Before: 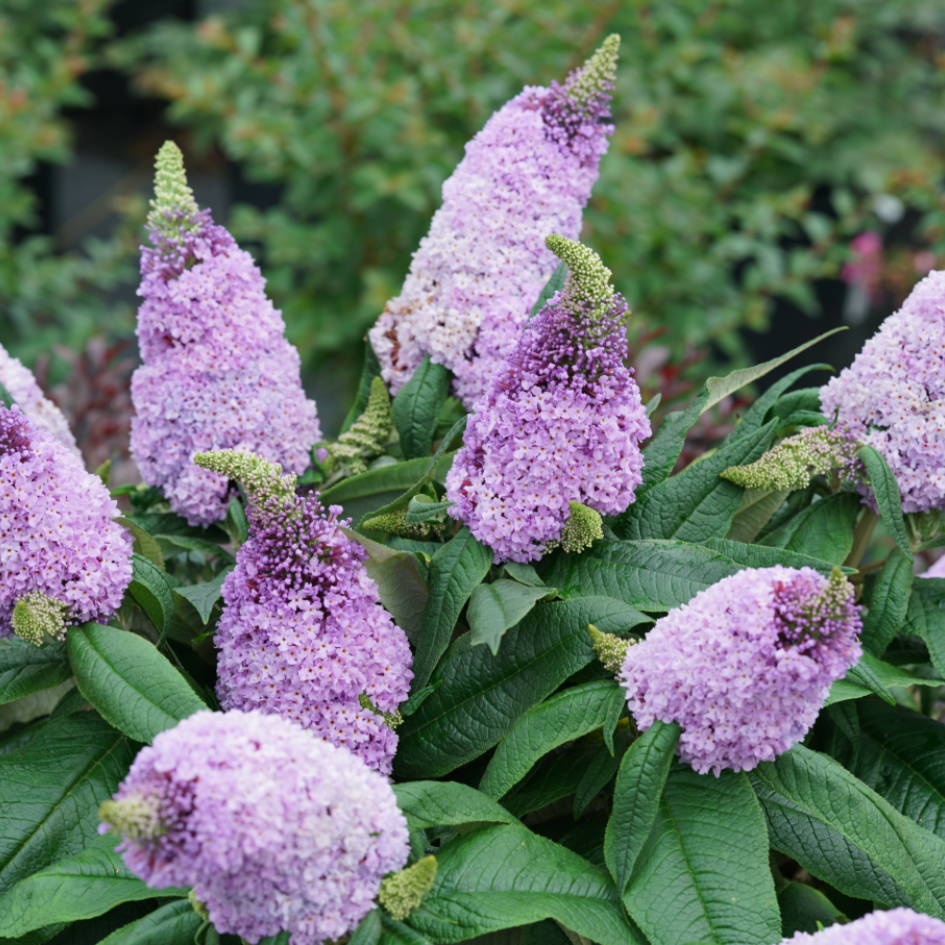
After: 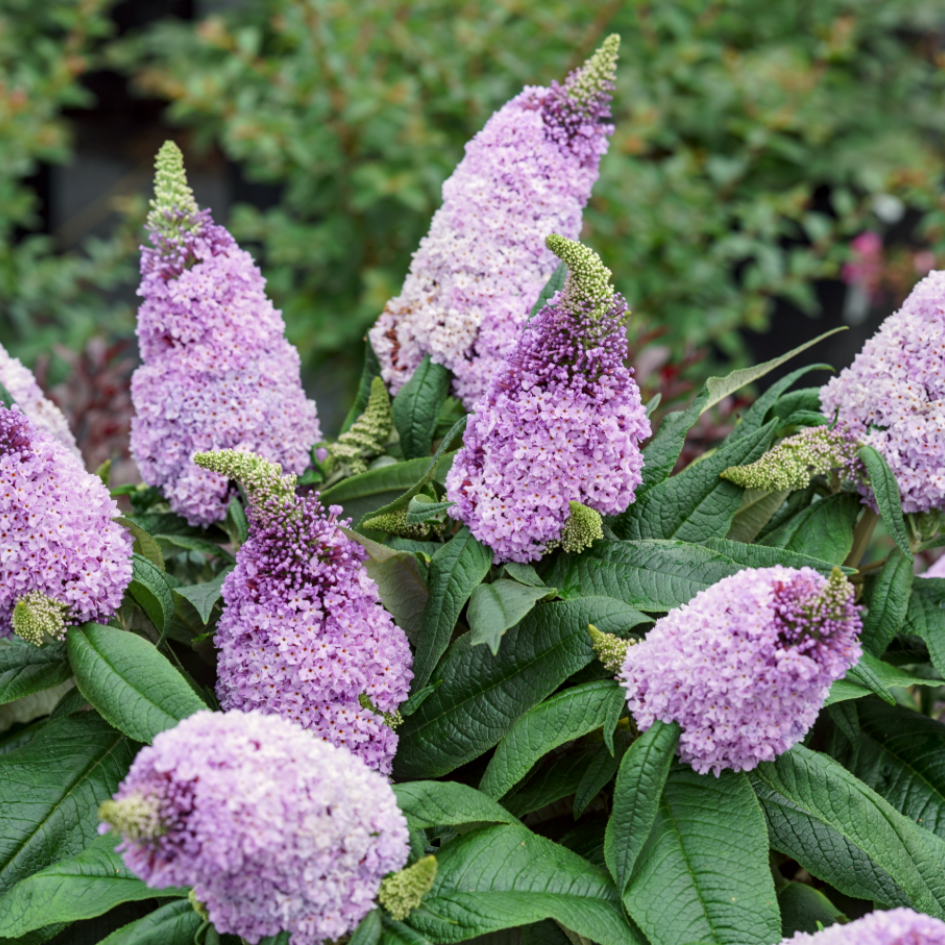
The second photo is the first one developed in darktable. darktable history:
color correction: highlights a* -0.95, highlights b* 4.5, shadows a* 3.55
local contrast: on, module defaults
